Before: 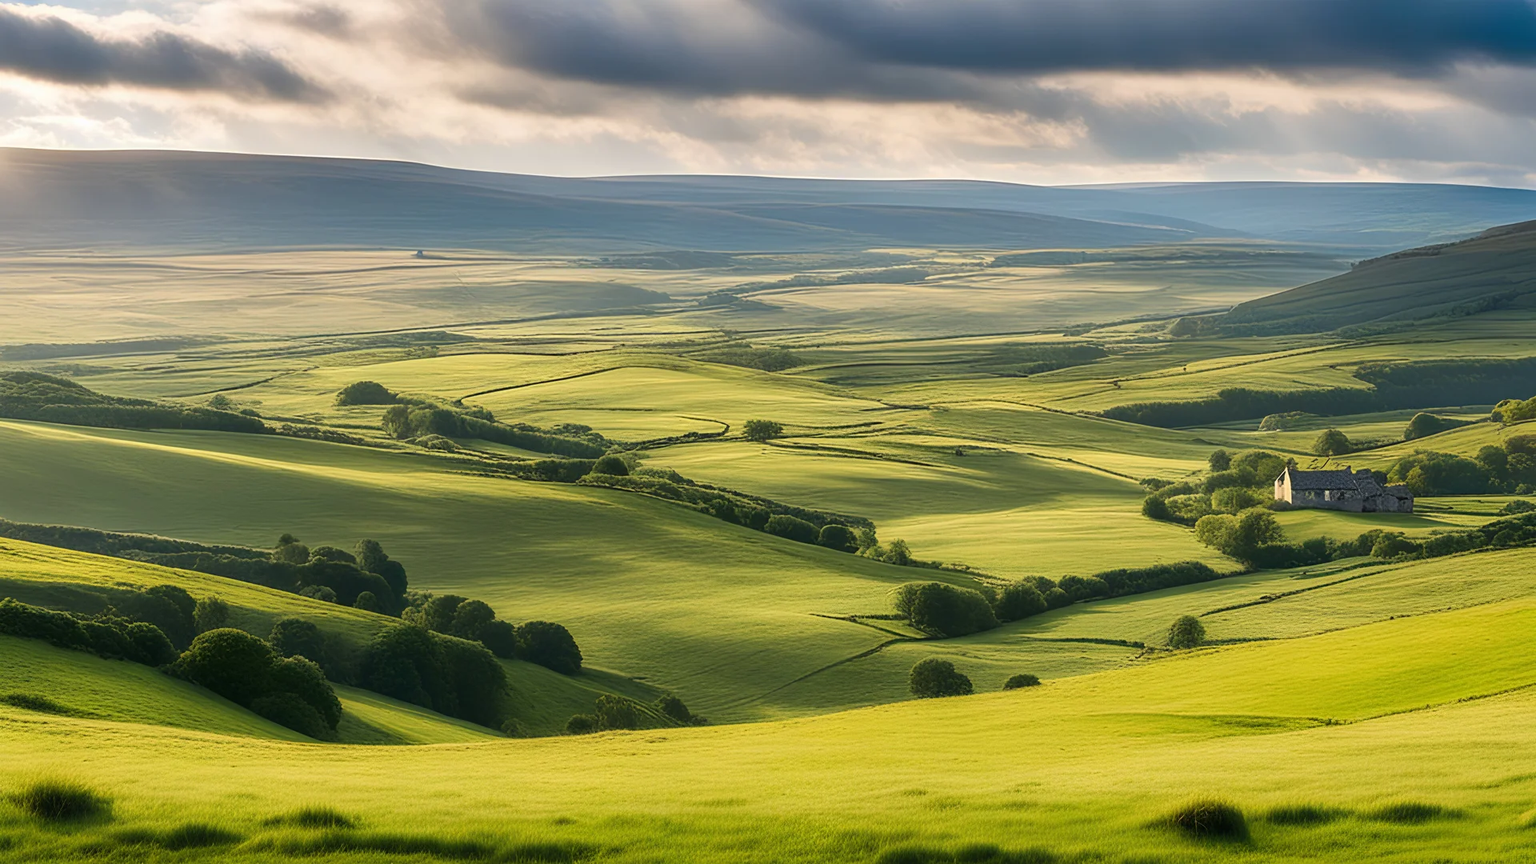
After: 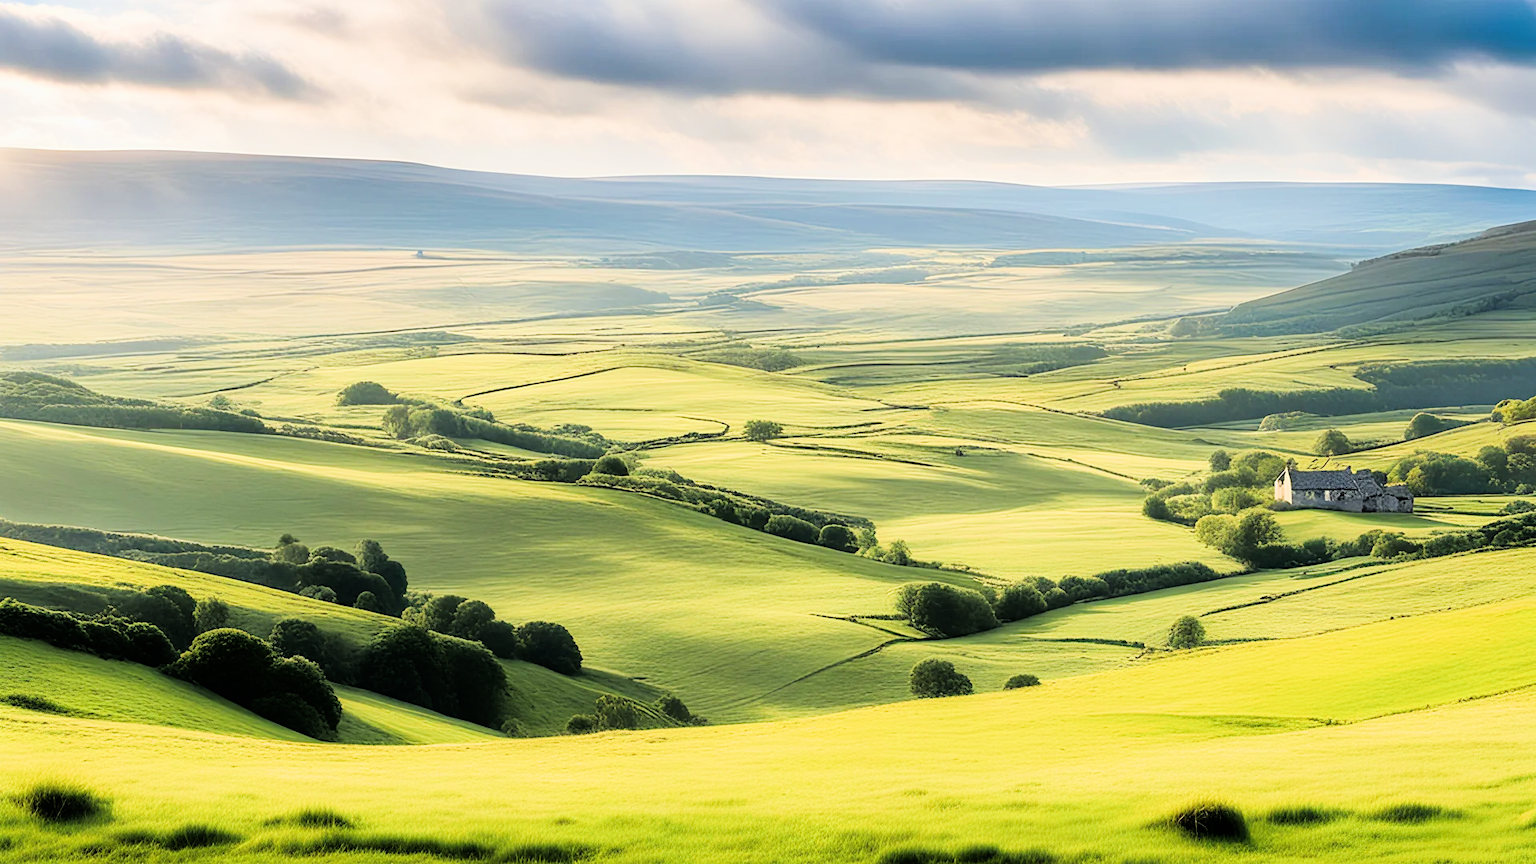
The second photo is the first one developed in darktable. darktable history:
tone equalizer: -8 EV -1.07 EV, -7 EV -1.03 EV, -6 EV -0.889 EV, -5 EV -0.549 EV, -3 EV 0.604 EV, -2 EV 0.895 EV, -1 EV 1 EV, +0 EV 1.08 EV
exposure: exposure 0.442 EV, compensate exposure bias true, compensate highlight preservation false
filmic rgb: black relative exposure -7.65 EV, white relative exposure 4.56 EV, hardness 3.61, contrast 1.11
